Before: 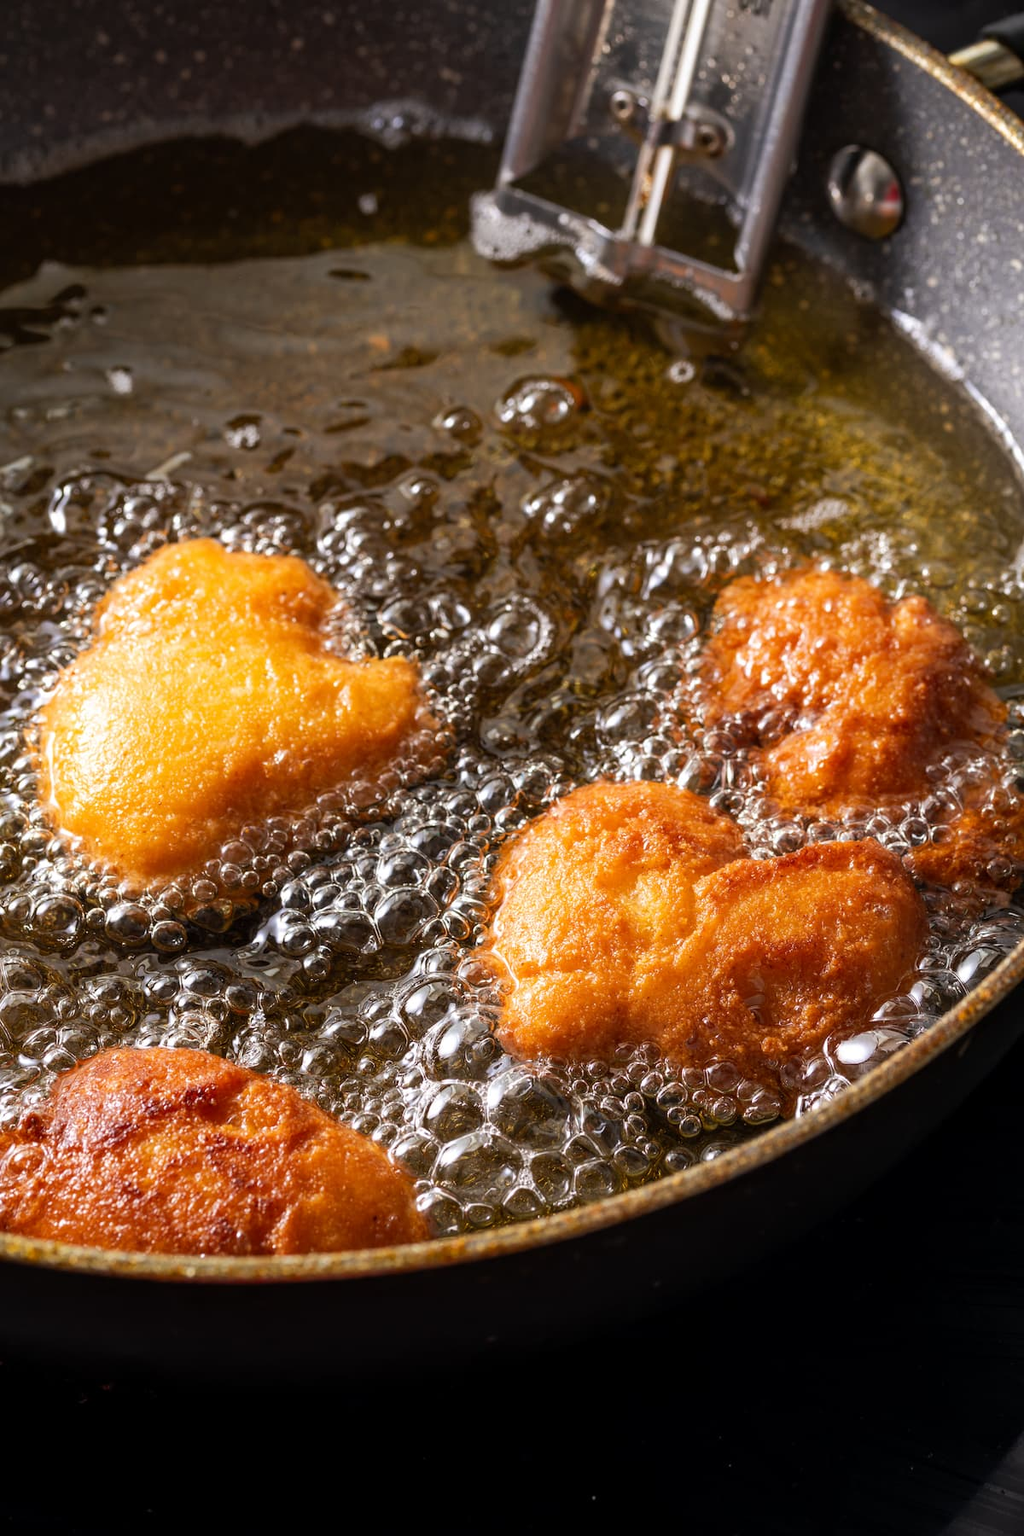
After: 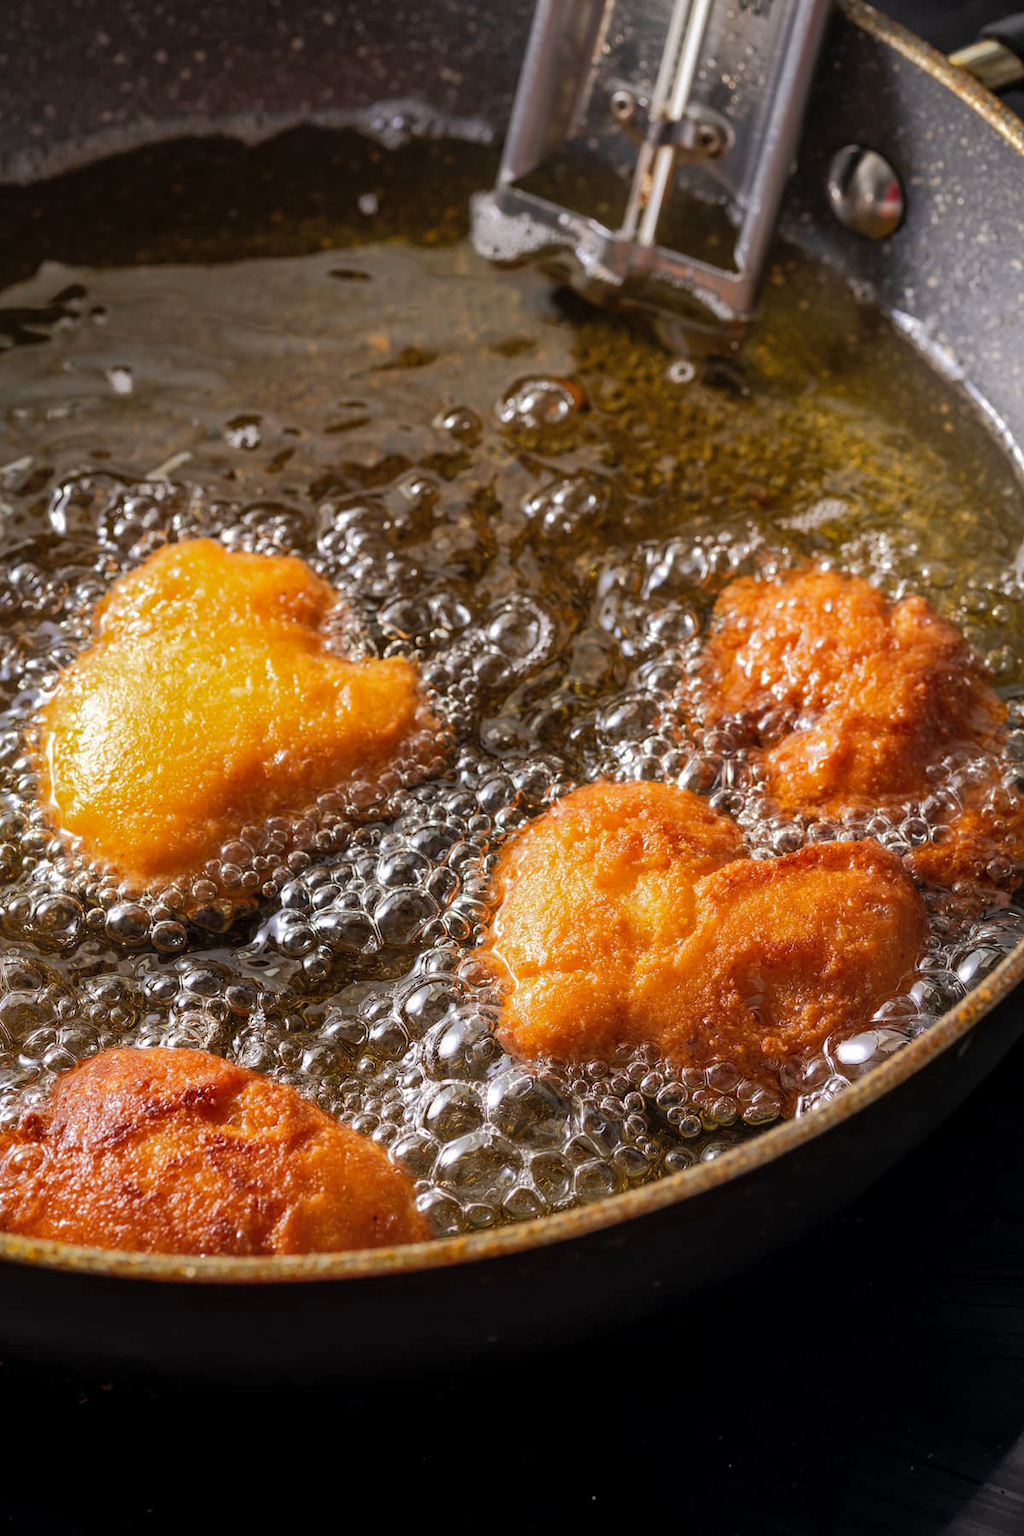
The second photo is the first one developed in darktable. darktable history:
shadows and highlights: shadows 39.33, highlights -59.9
